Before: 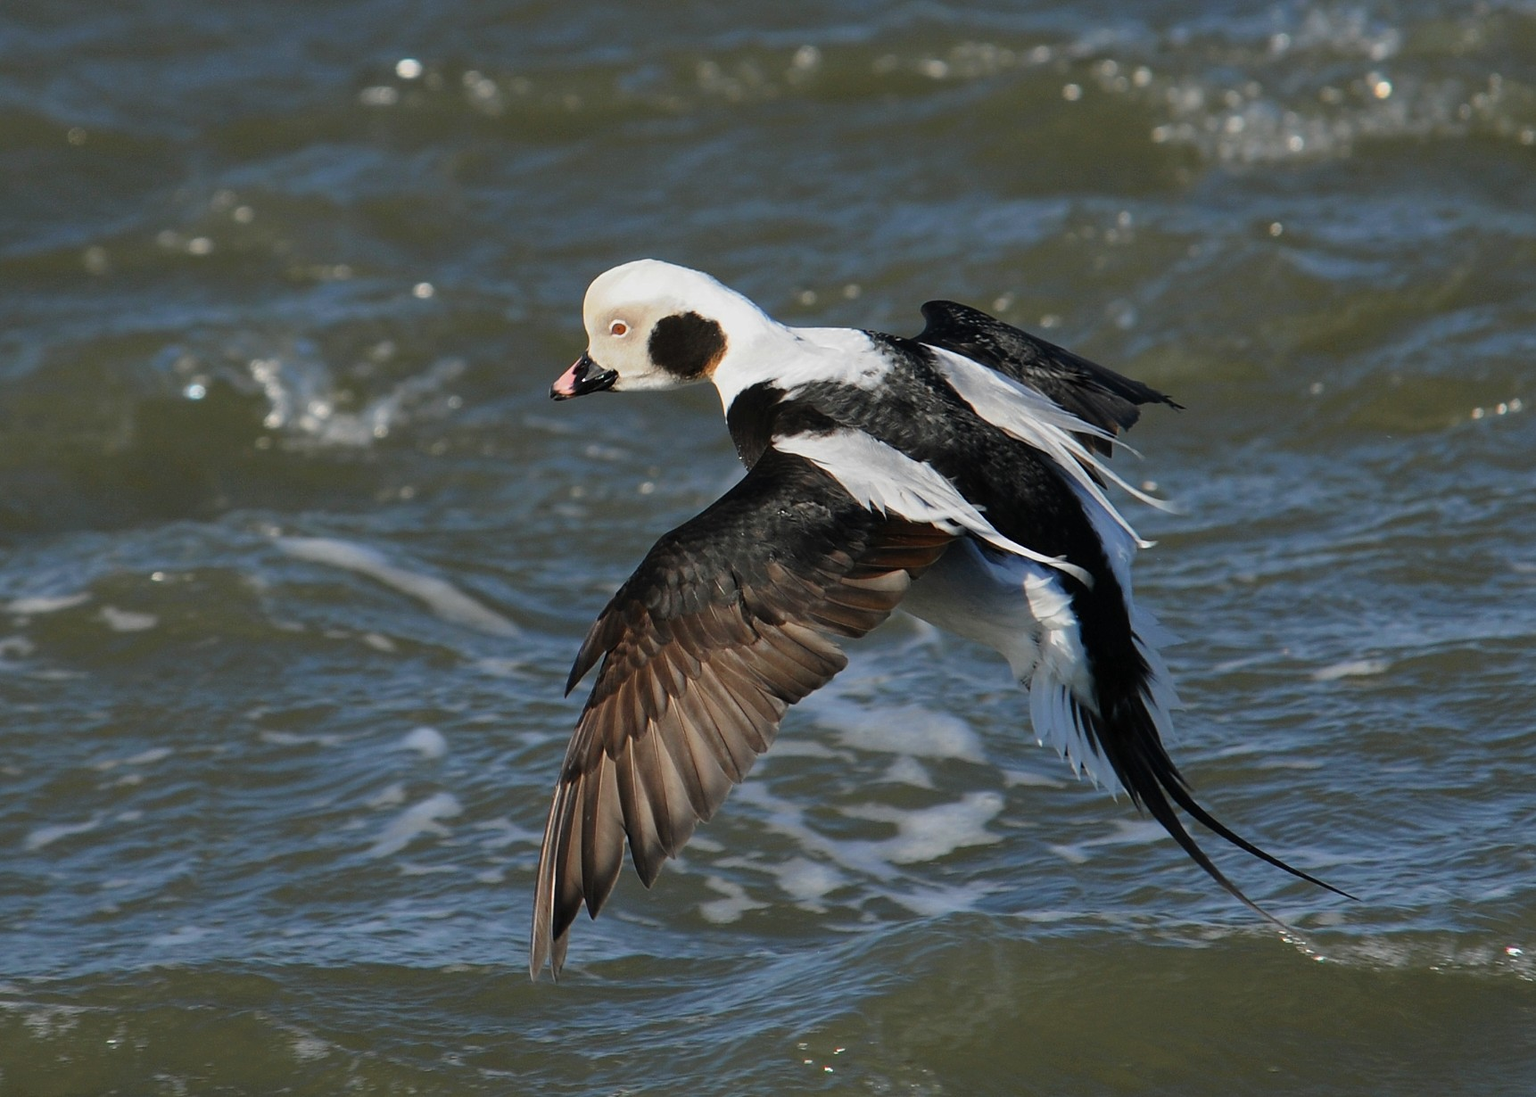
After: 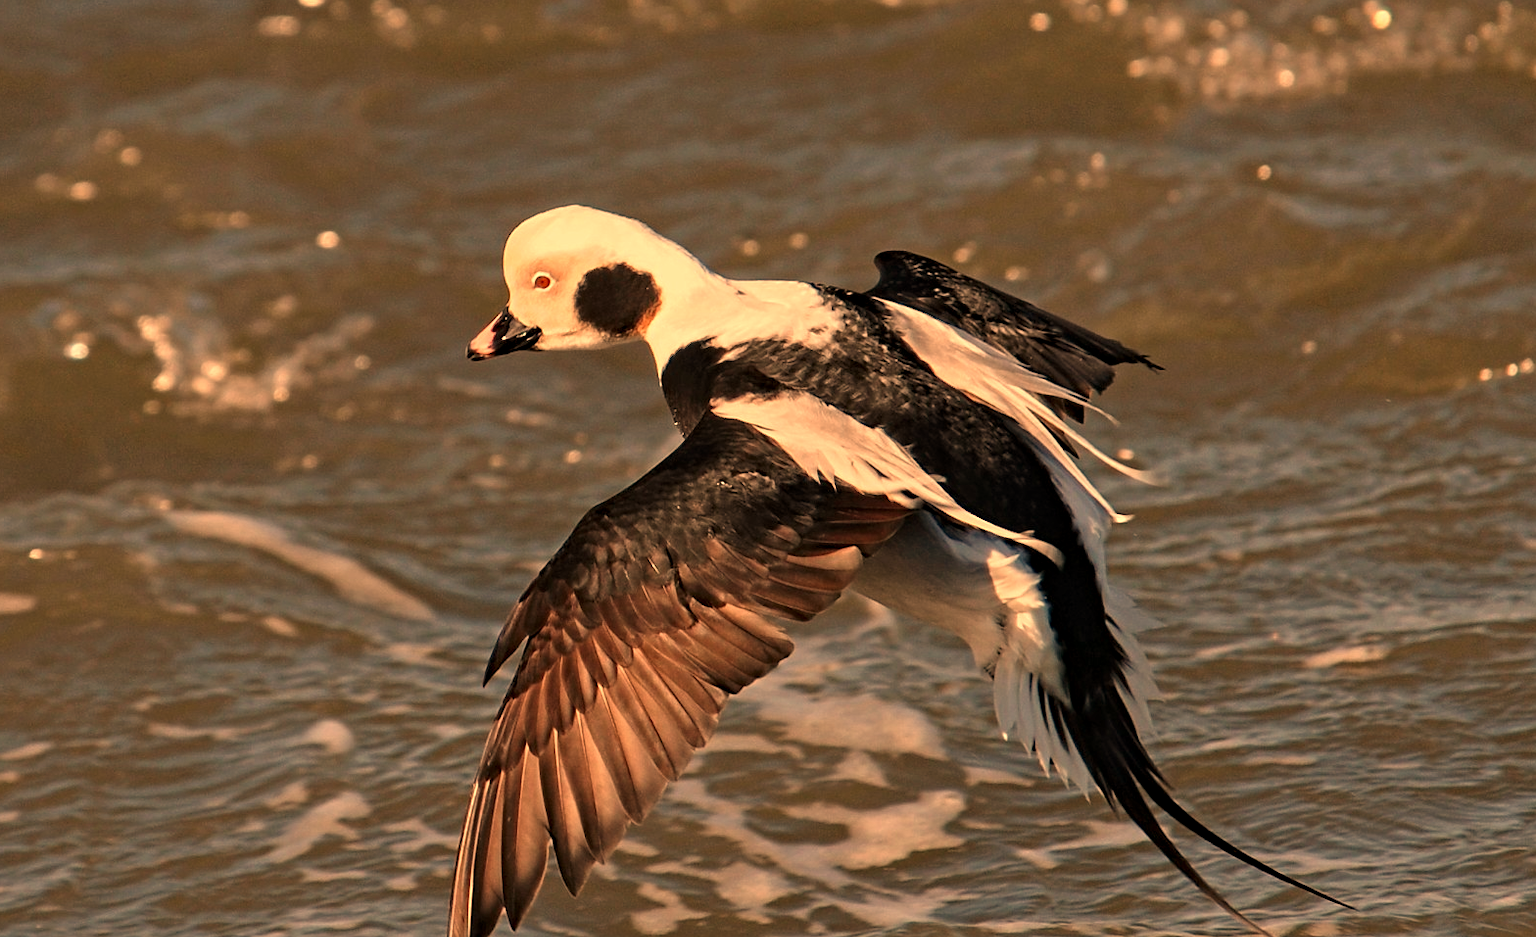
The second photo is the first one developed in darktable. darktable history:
contrast equalizer: y [[0.5, 0.501, 0.525, 0.597, 0.58, 0.514], [0.5 ×6], [0.5 ×6], [0 ×6], [0 ×6]]
crop: left 8.155%, top 6.611%, bottom 15.385%
white balance: red 1.467, blue 0.684
